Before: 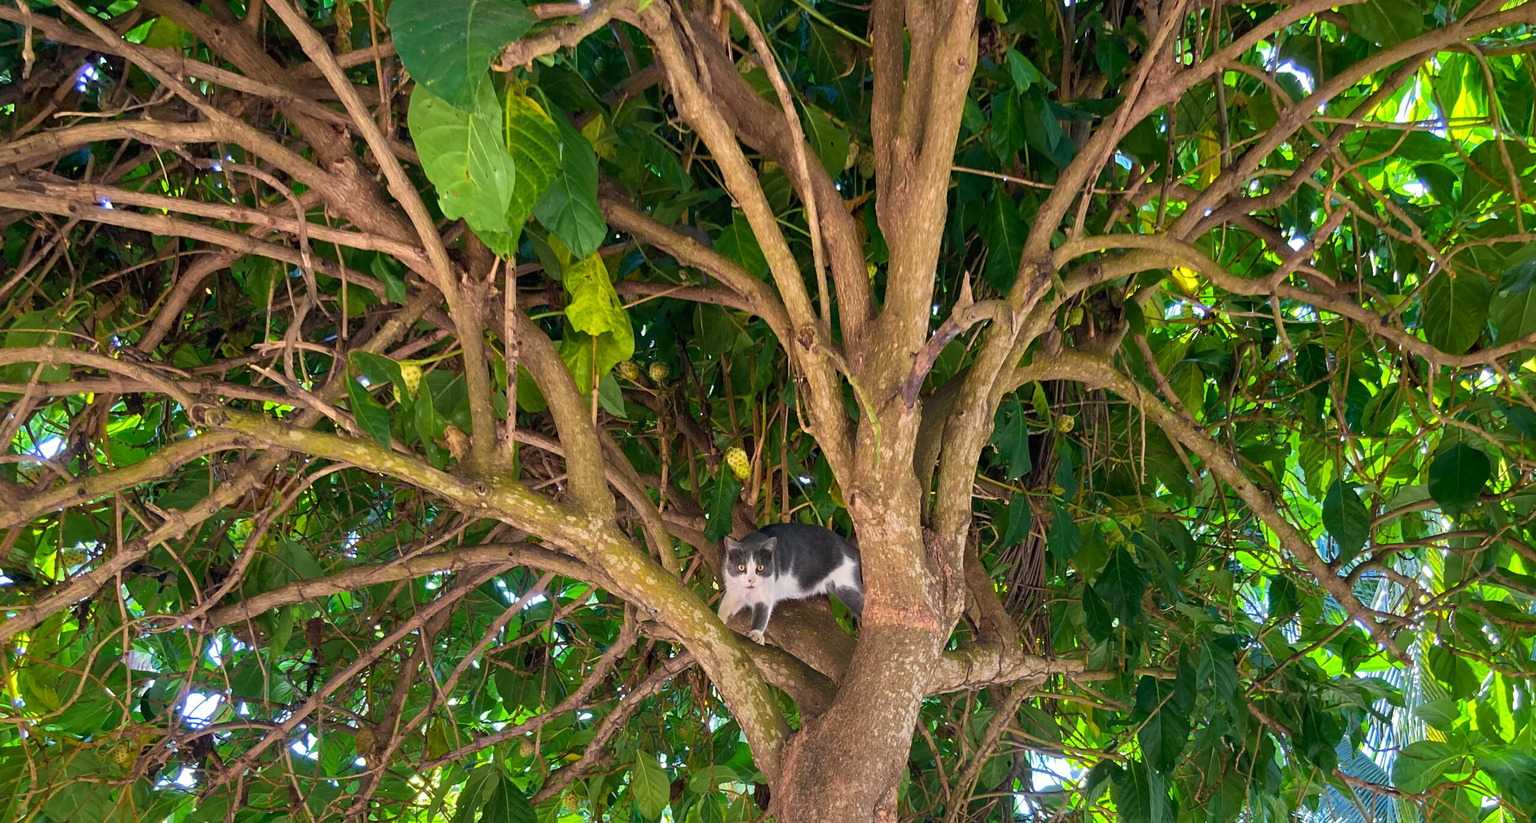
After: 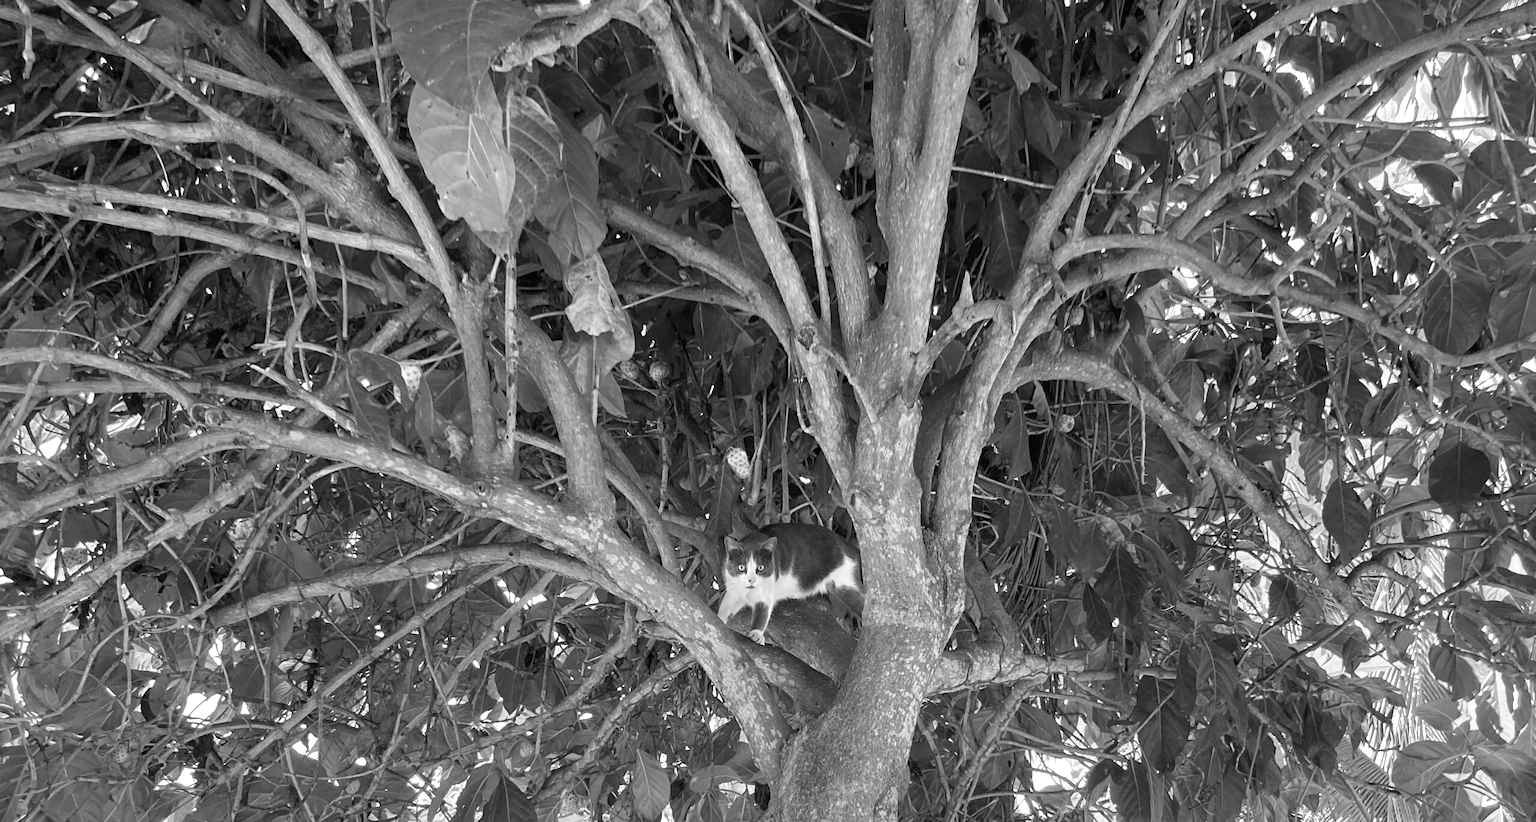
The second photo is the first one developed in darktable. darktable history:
exposure: exposure 0.3 EV, compensate highlight preservation false
monochrome: on, module defaults
